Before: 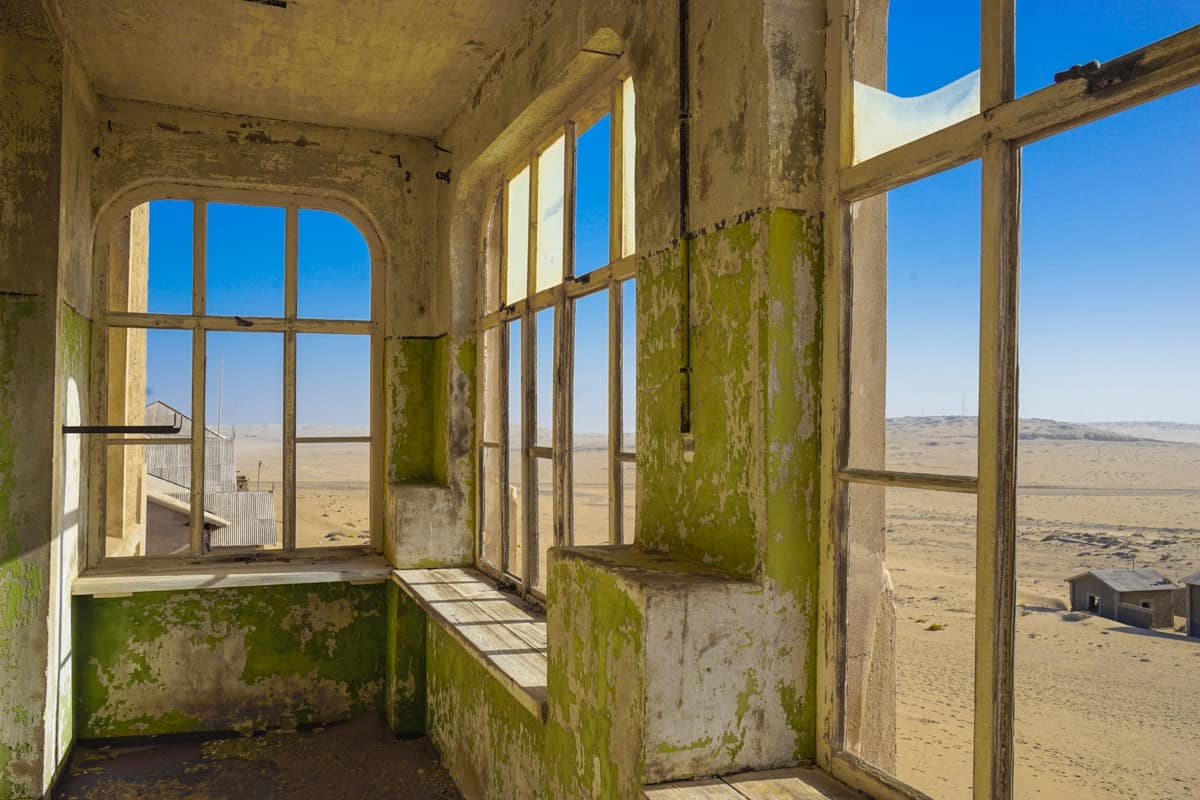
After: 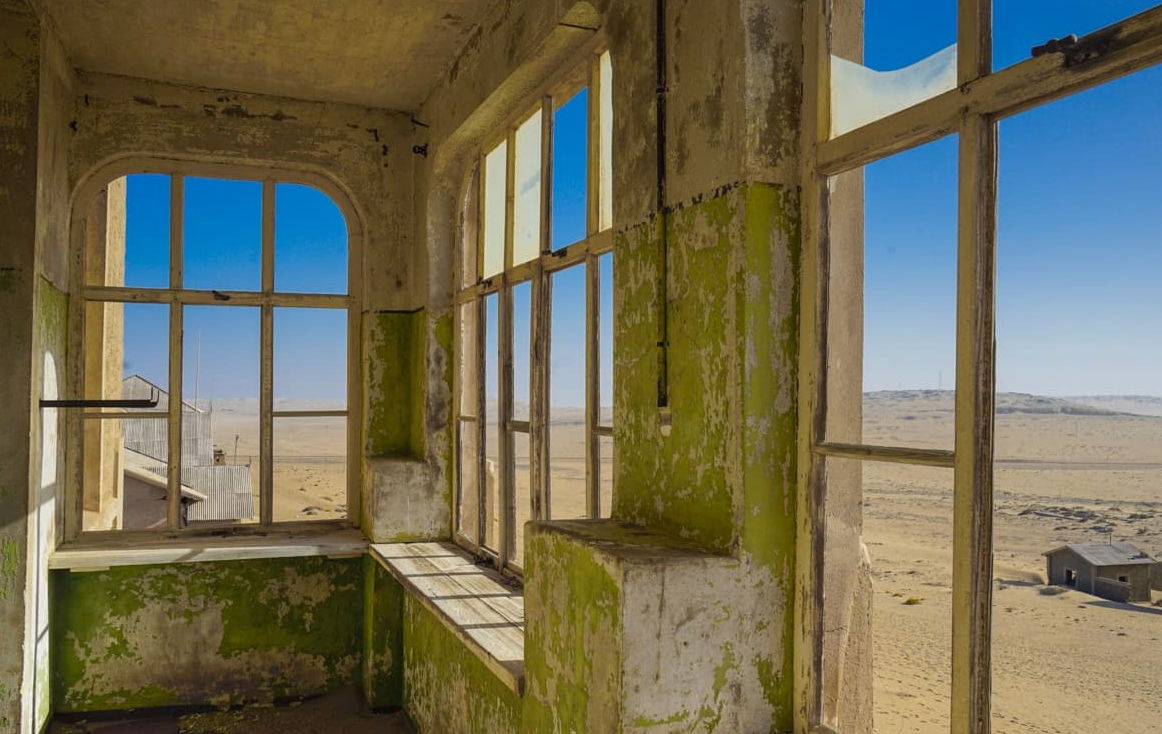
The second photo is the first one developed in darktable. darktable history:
graduated density: on, module defaults
crop: left 1.964%, top 3.251%, right 1.122%, bottom 4.933%
